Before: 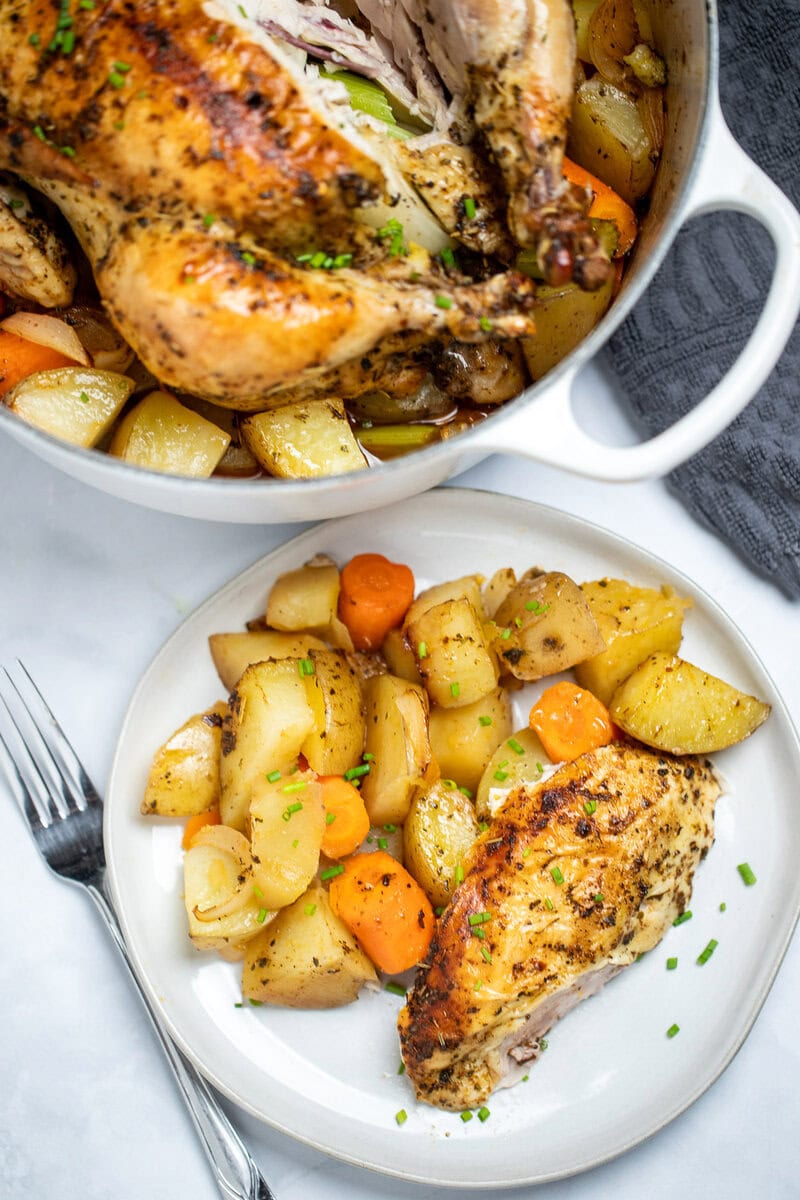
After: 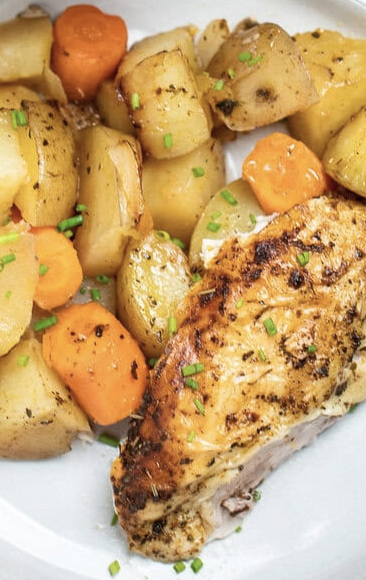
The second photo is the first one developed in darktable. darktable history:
crop: left 35.976%, top 45.819%, right 18.162%, bottom 5.807%
contrast brightness saturation: contrast 0.06, brightness -0.01, saturation -0.23
